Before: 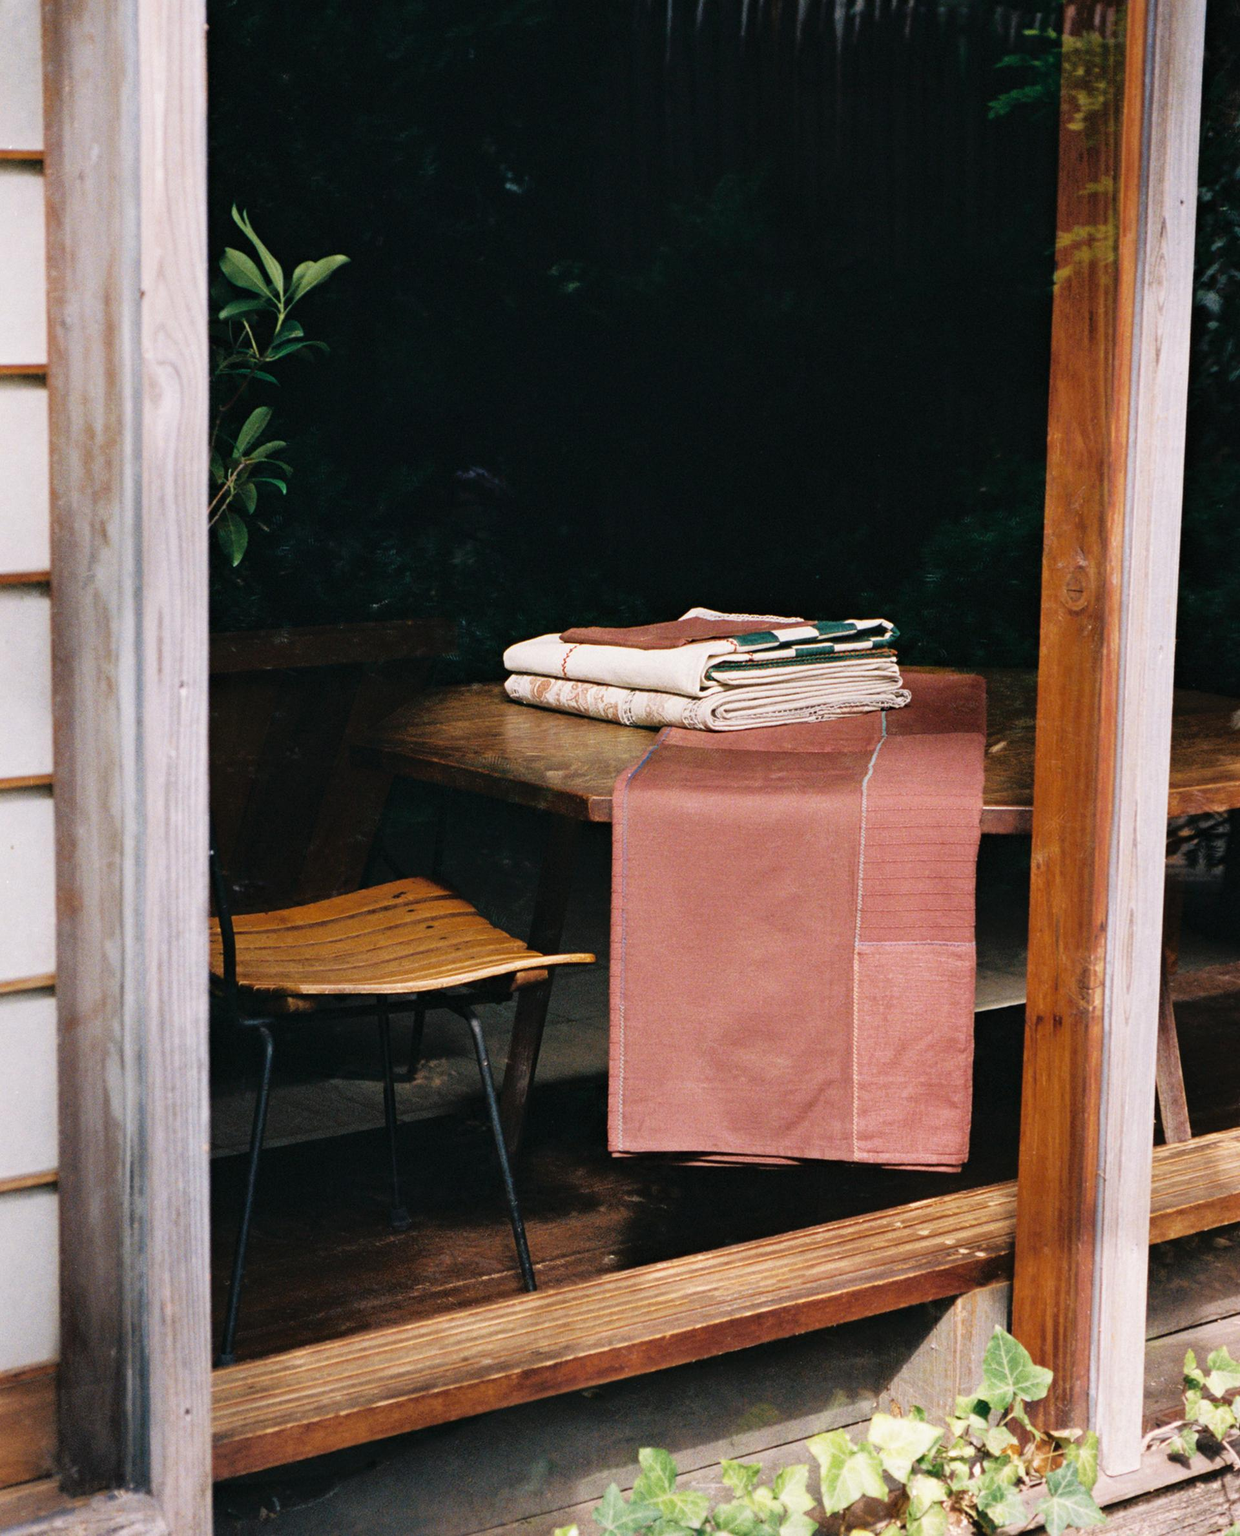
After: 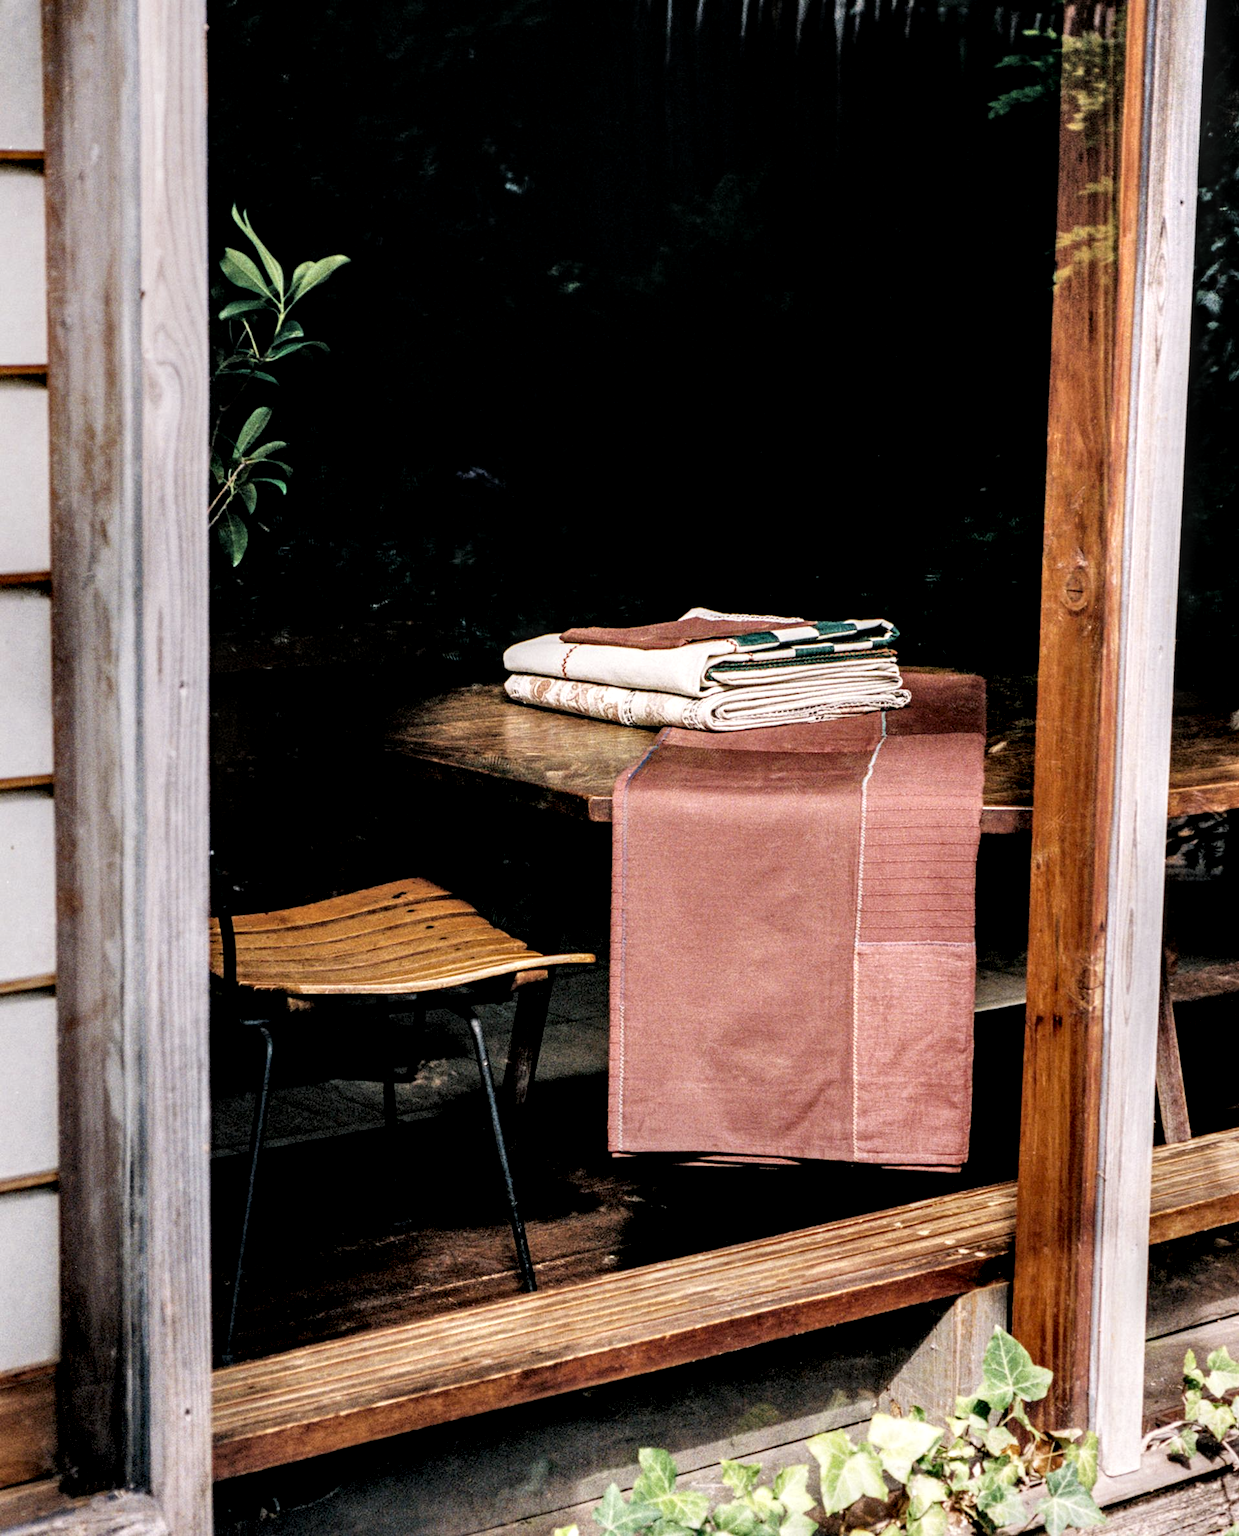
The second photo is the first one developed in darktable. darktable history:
filmic rgb: white relative exposure 3.85 EV, hardness 4.3
local contrast: detail 203%
